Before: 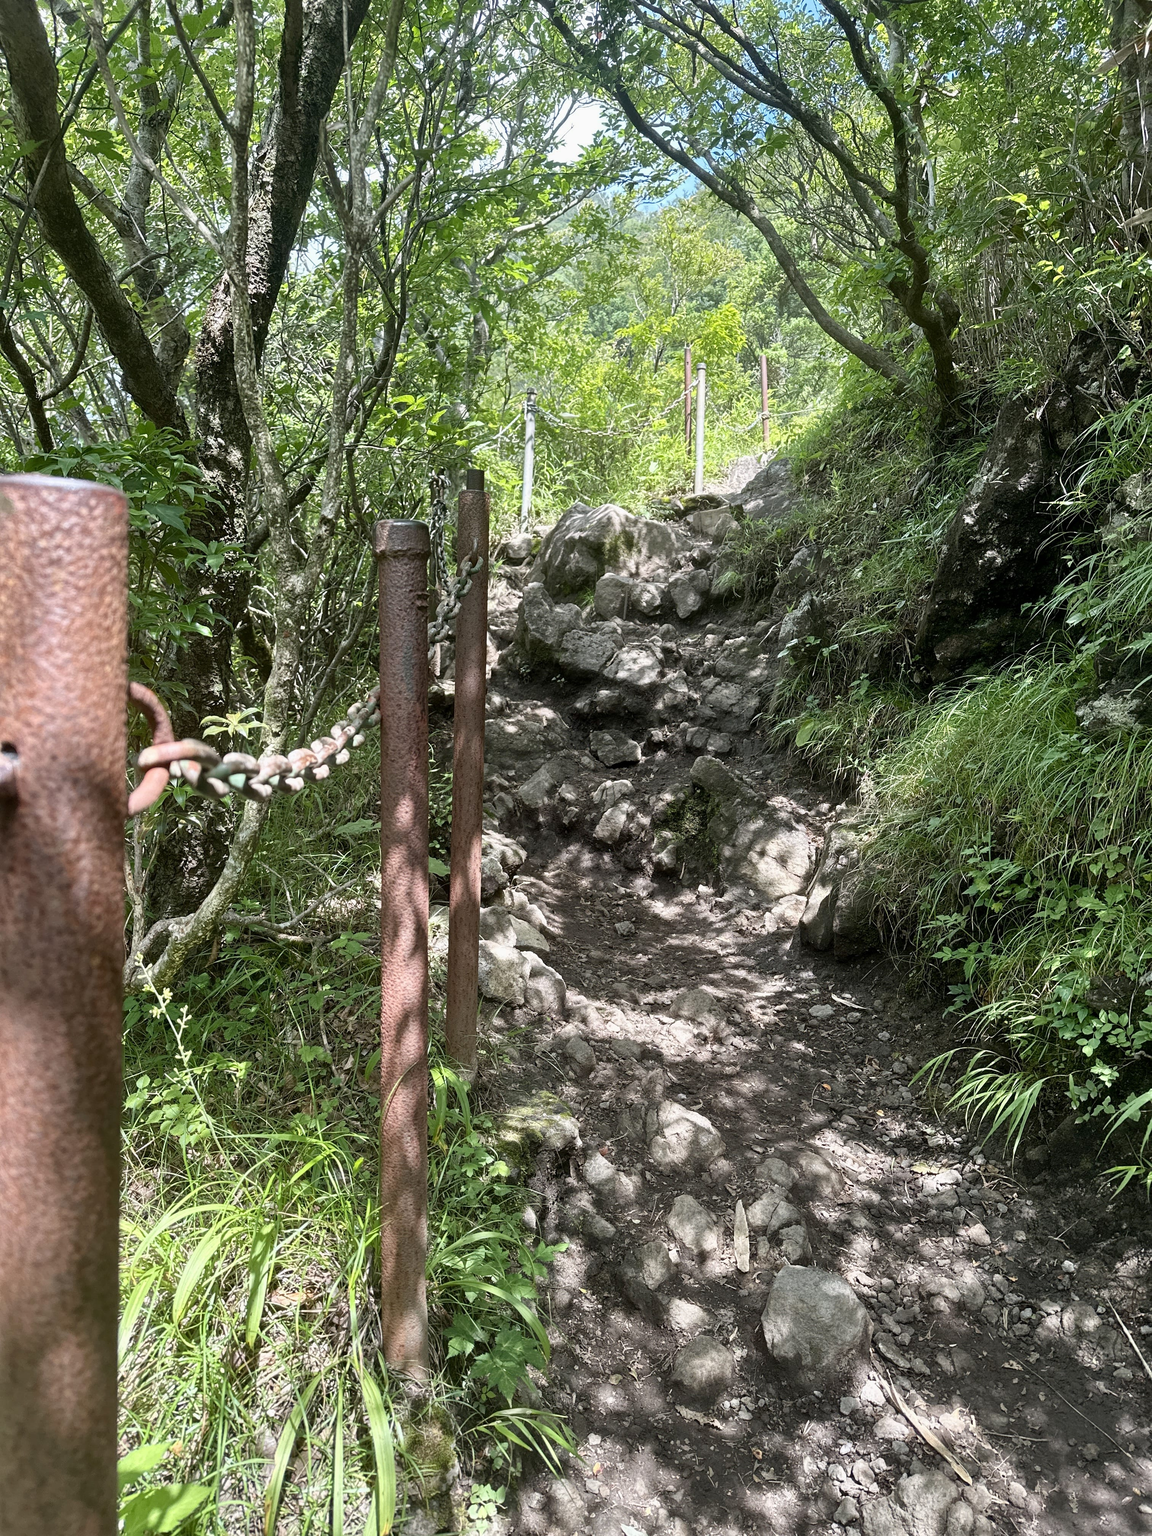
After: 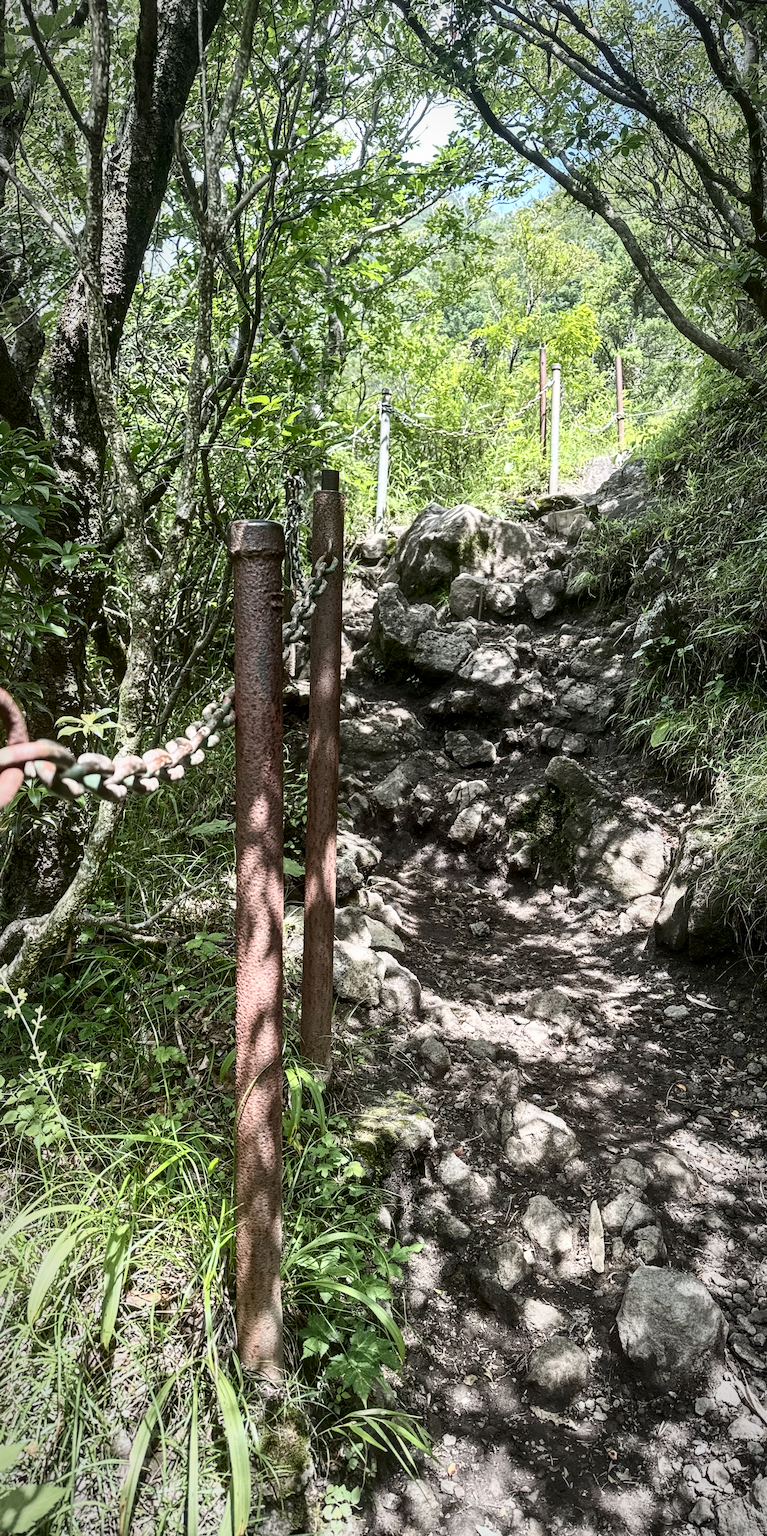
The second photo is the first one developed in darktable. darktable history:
contrast brightness saturation: contrast 0.28
crop and rotate: left 12.648%, right 20.685%
local contrast: on, module defaults
vignetting: fall-off radius 70%, automatic ratio true
